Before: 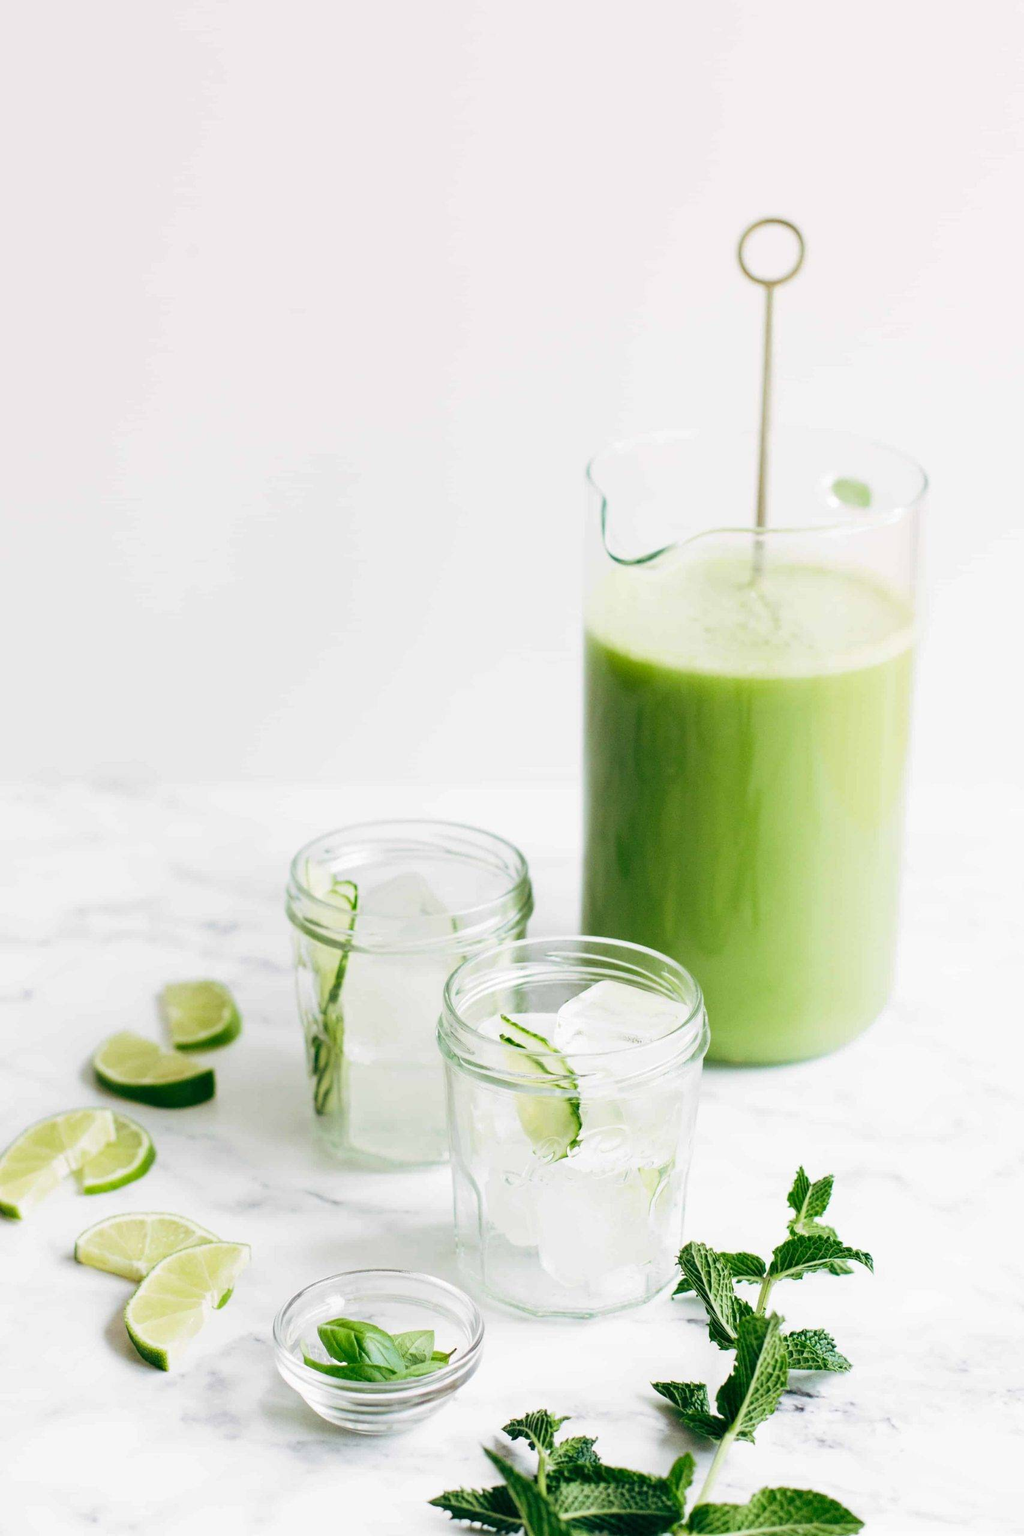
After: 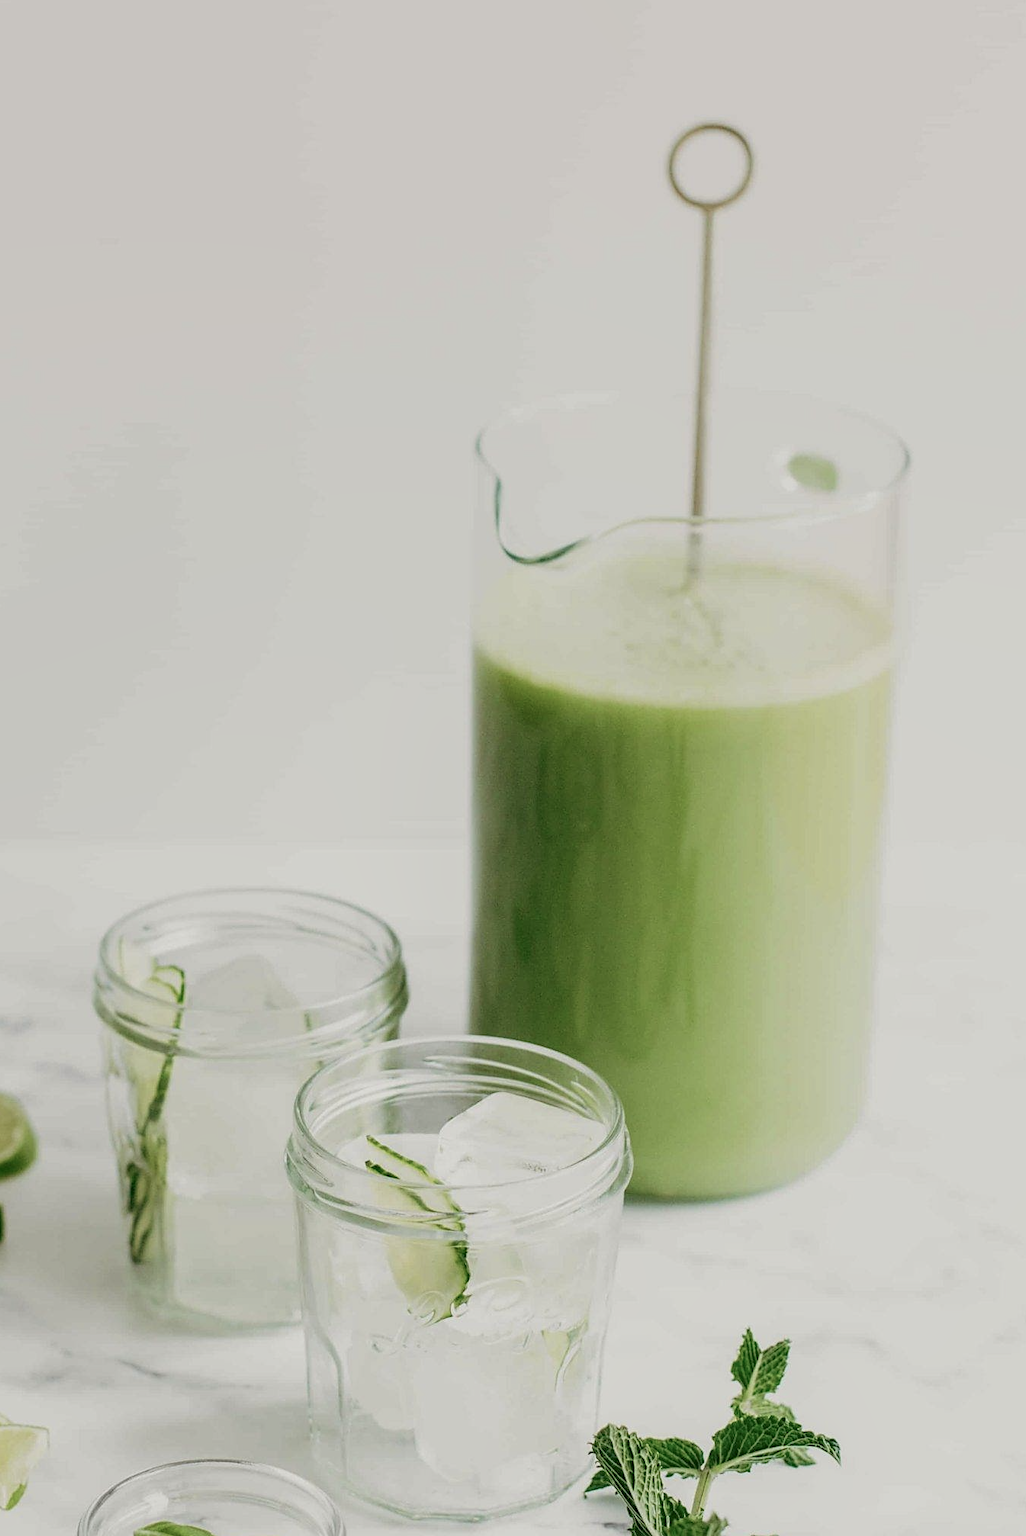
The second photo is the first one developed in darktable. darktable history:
color balance rgb: perceptual saturation grading › global saturation -27.94%, hue shift -2.27°, contrast -21.26%
sharpen: radius 1.864, amount 0.398, threshold 1.271
color balance: mode lift, gamma, gain (sRGB), lift [1.04, 1, 1, 0.97], gamma [1.01, 1, 1, 0.97], gain [0.96, 1, 1, 0.97]
crop and rotate: left 20.74%, top 7.912%, right 0.375%, bottom 13.378%
local contrast: highlights 59%, detail 145%
